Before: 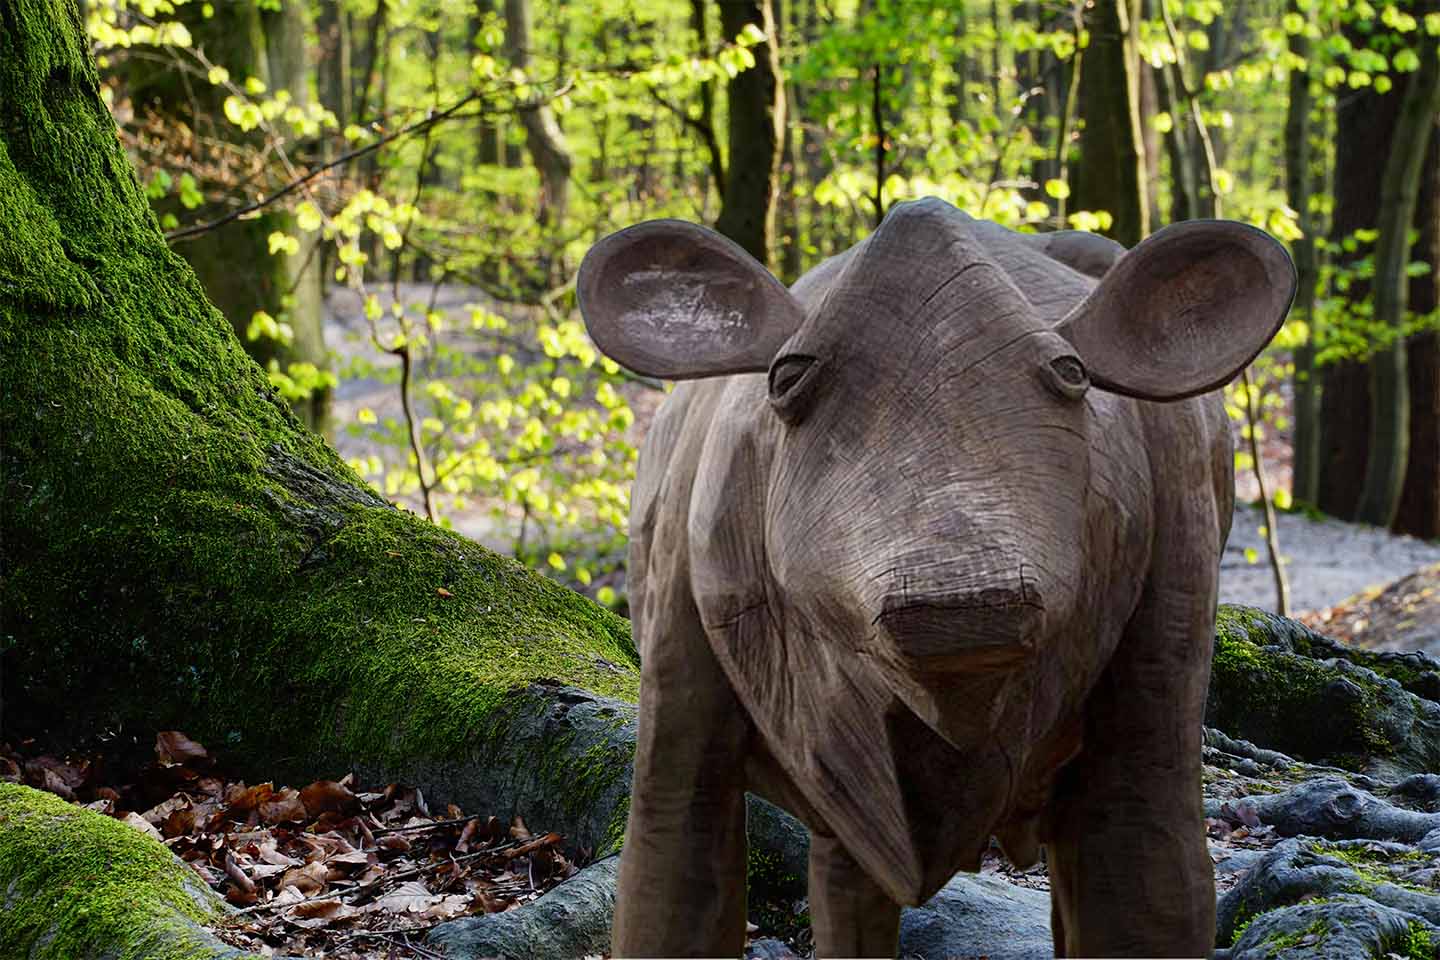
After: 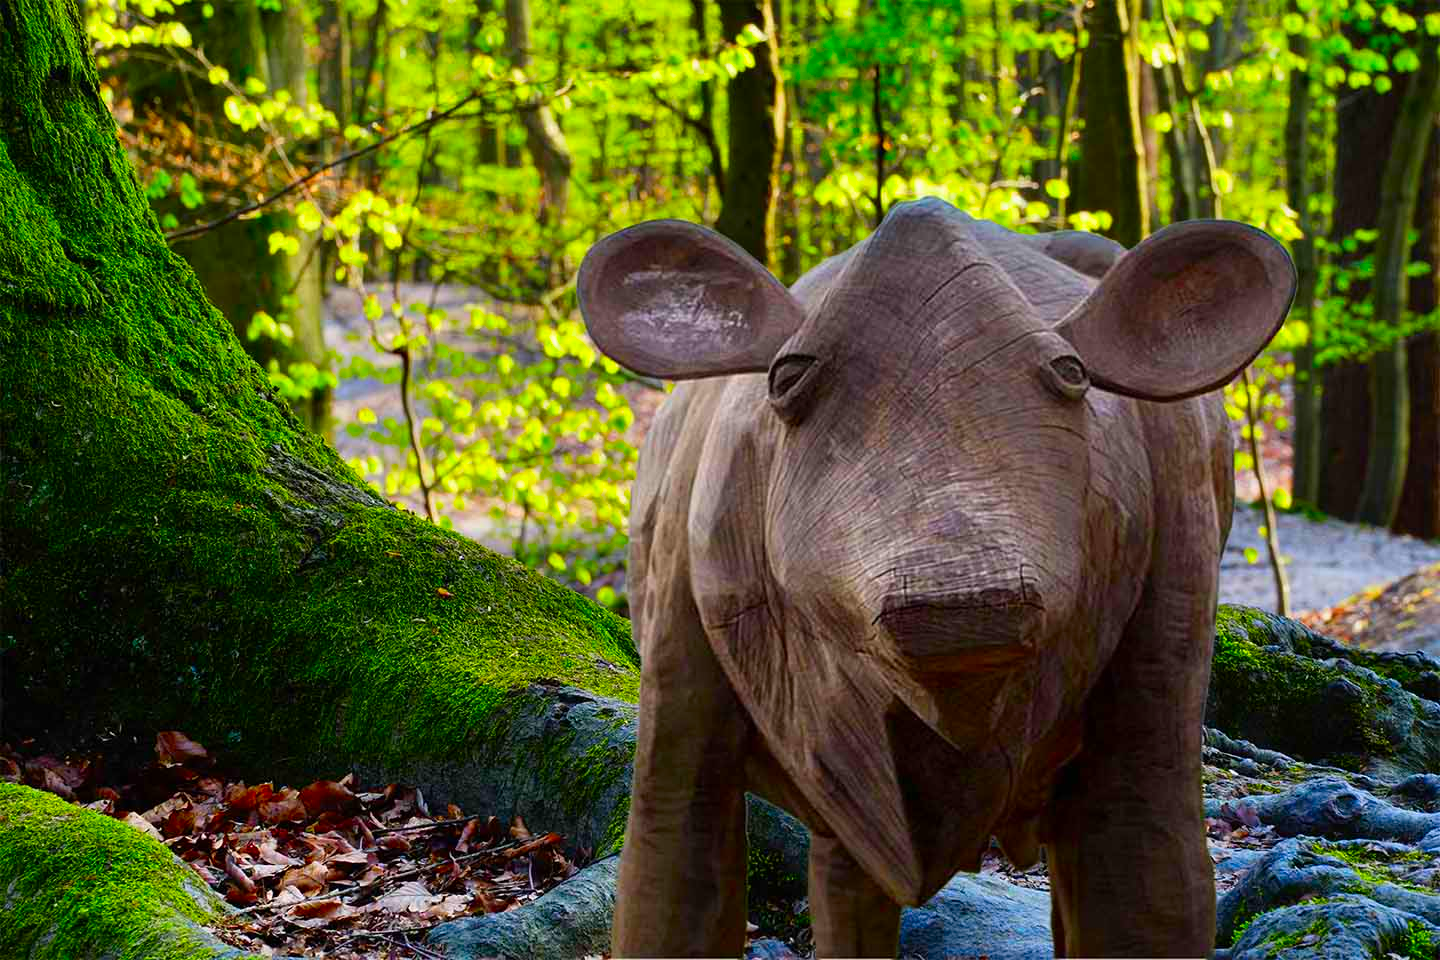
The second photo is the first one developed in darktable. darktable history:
color correction: highlights b* 0.018, saturation 1.86
